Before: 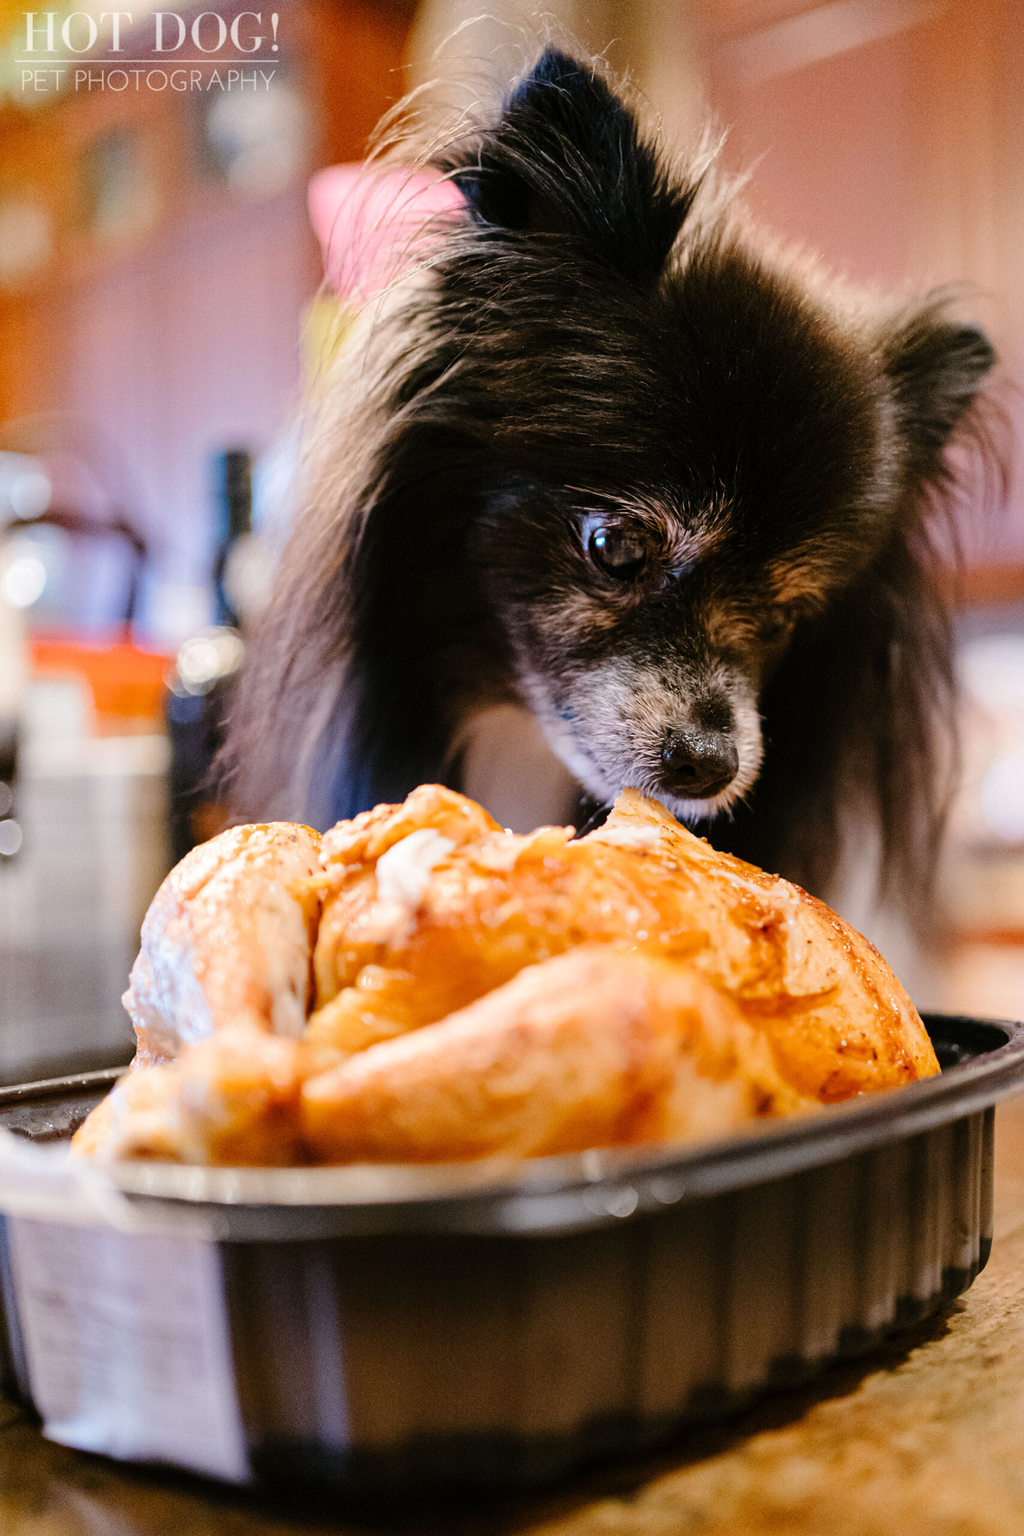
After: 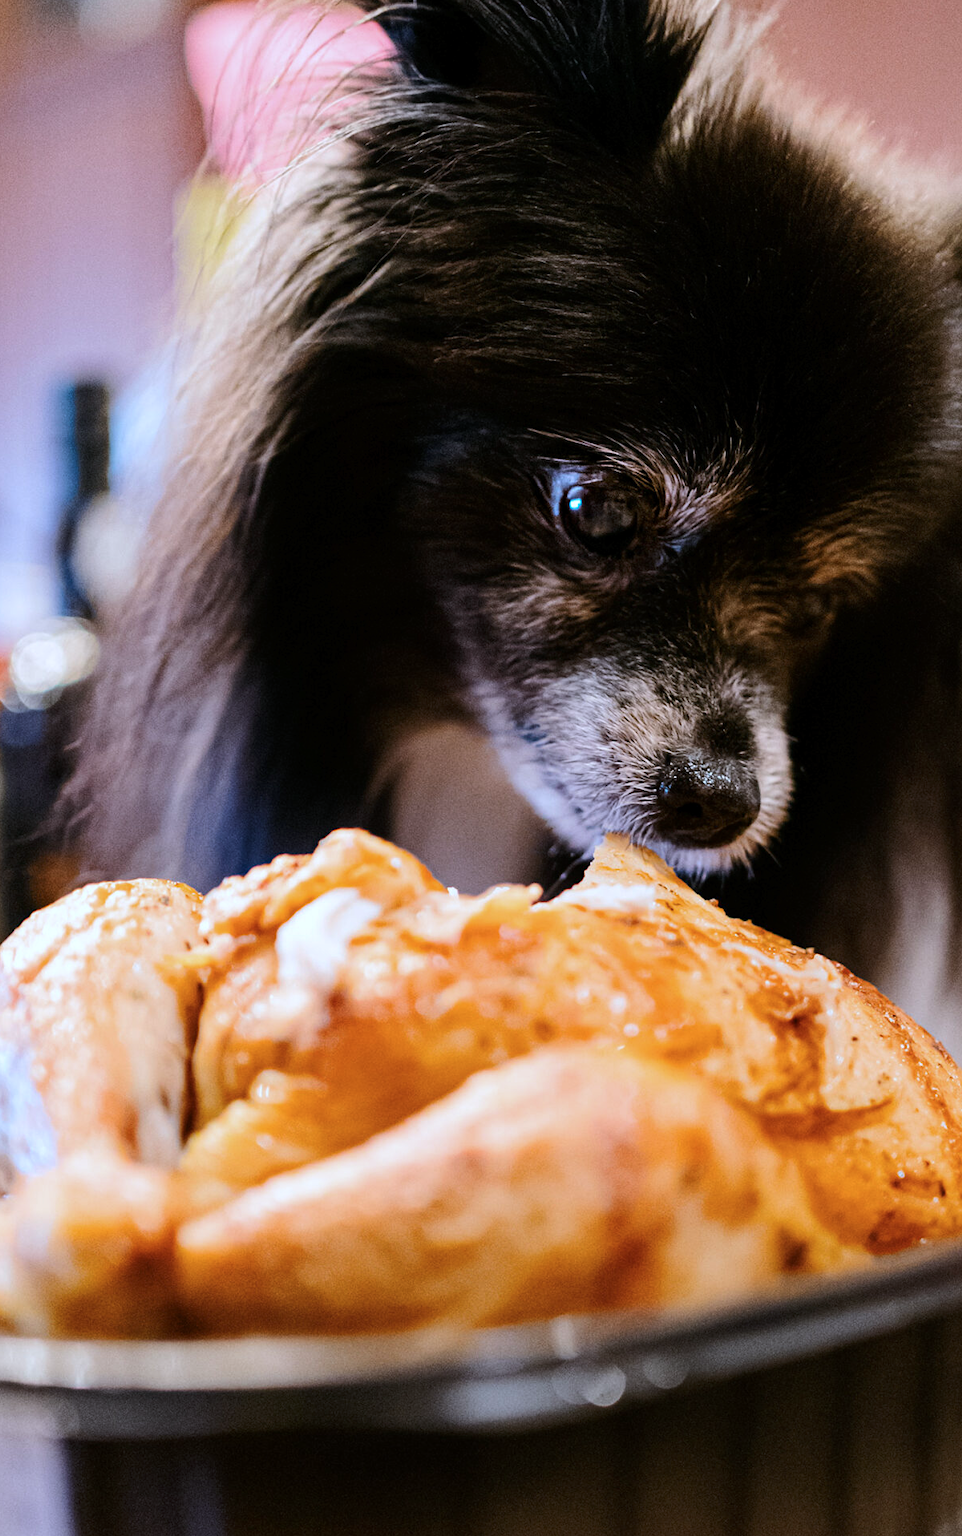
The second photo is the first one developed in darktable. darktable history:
crop and rotate: left 16.606%, top 10.725%, right 13.029%, bottom 14.403%
color calibration: x 0.37, y 0.382, temperature 4319.21 K, saturation algorithm version 1 (2020)
exposure: black level correction 0.001, compensate highlight preservation false
tone curve: curves: ch0 [(0, 0) (0.003, 0.006) (0.011, 0.01) (0.025, 0.017) (0.044, 0.029) (0.069, 0.043) (0.1, 0.064) (0.136, 0.091) (0.177, 0.128) (0.224, 0.162) (0.277, 0.206) (0.335, 0.258) (0.399, 0.324) (0.468, 0.404) (0.543, 0.499) (0.623, 0.595) (0.709, 0.693) (0.801, 0.786) (0.898, 0.883) (1, 1)], color space Lab, linked channels, preserve colors none
